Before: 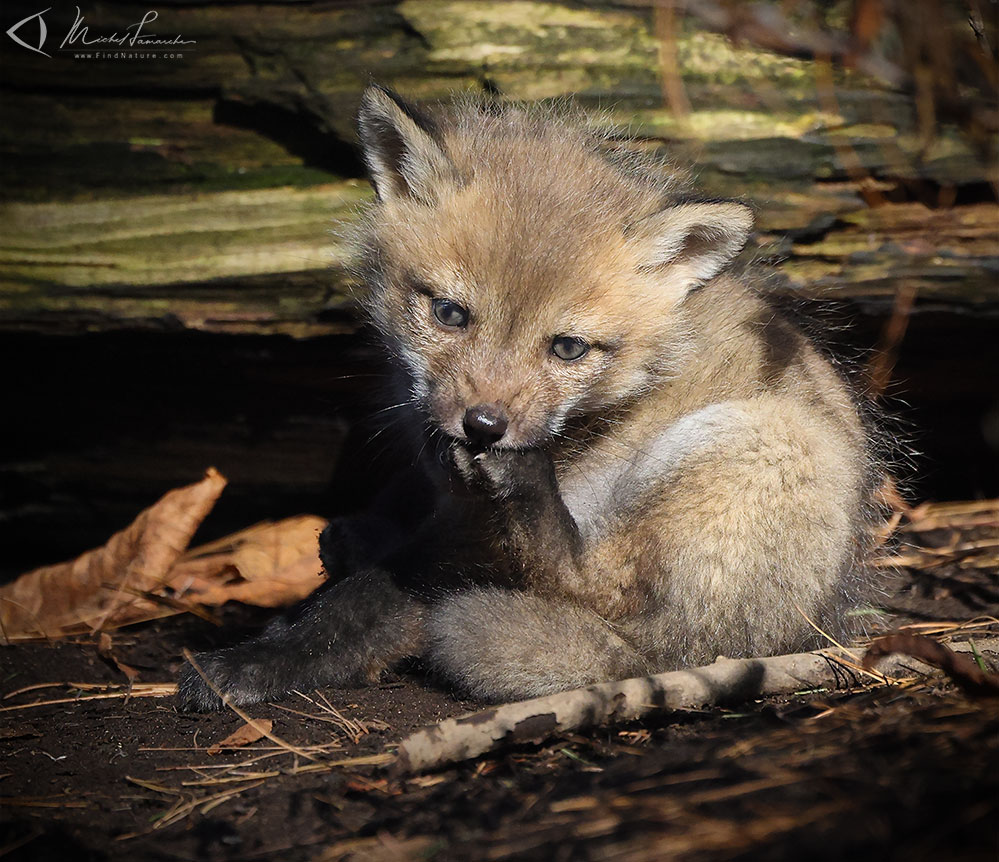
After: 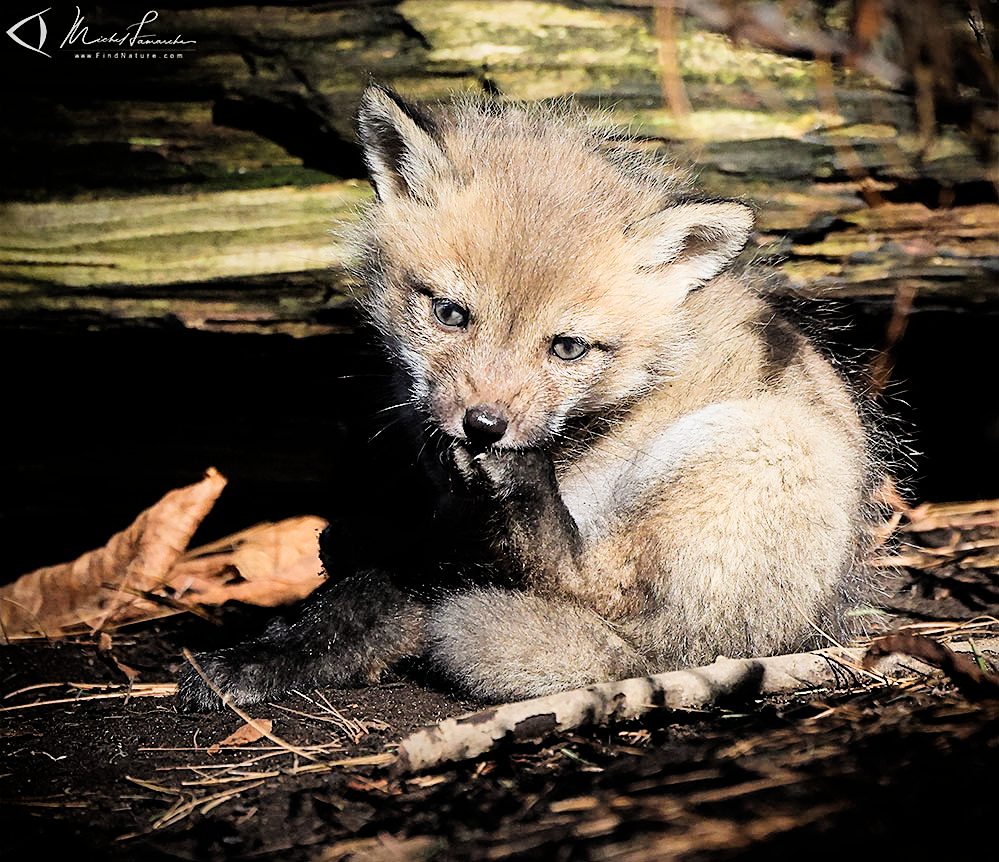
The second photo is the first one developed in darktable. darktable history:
exposure: black level correction 0, exposure 1 EV, compensate exposure bias true, compensate highlight preservation false
filmic rgb: black relative exposure -5 EV, hardness 2.88, contrast 1.3, highlights saturation mix -30%
sharpen: on, module defaults
